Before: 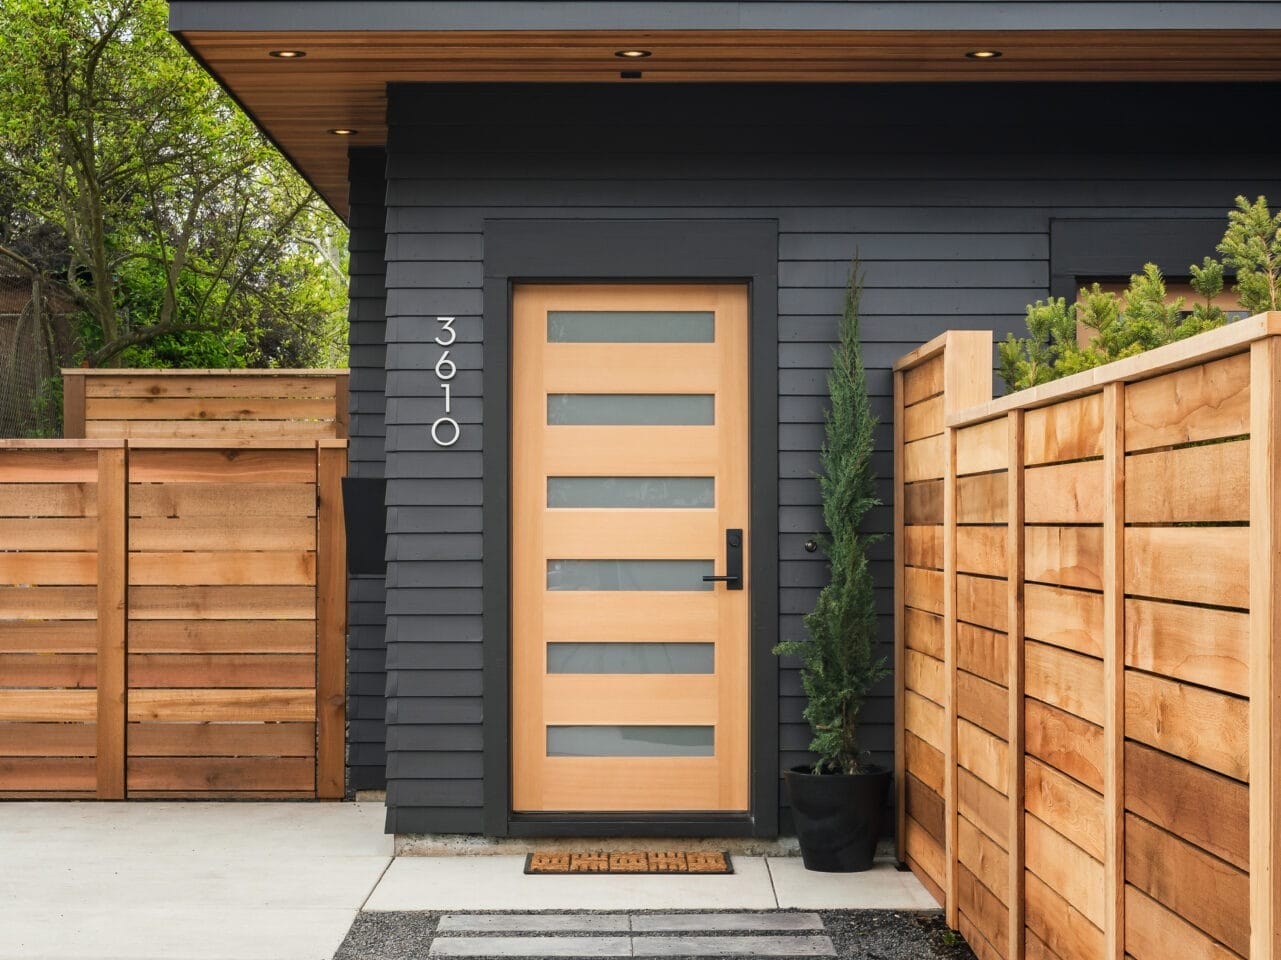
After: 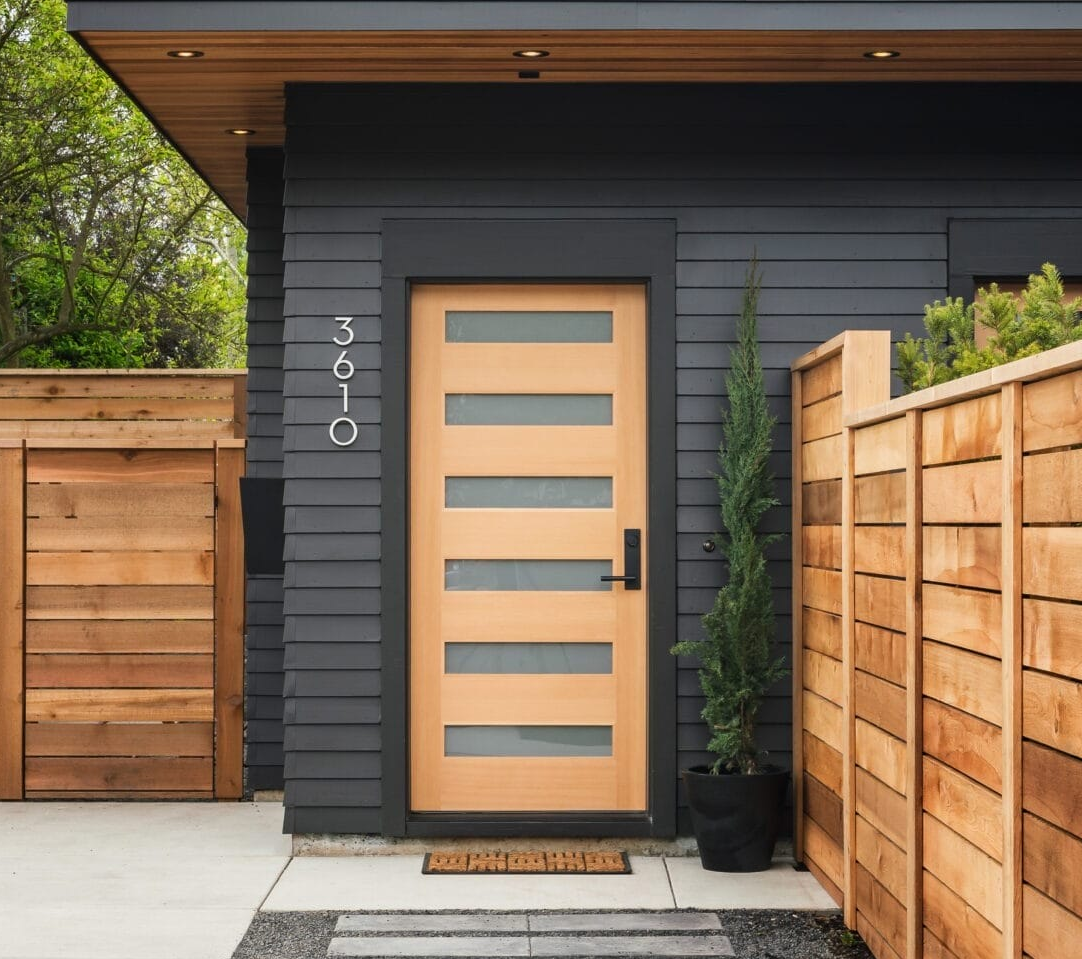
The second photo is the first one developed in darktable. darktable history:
crop: left 7.997%, right 7.514%
